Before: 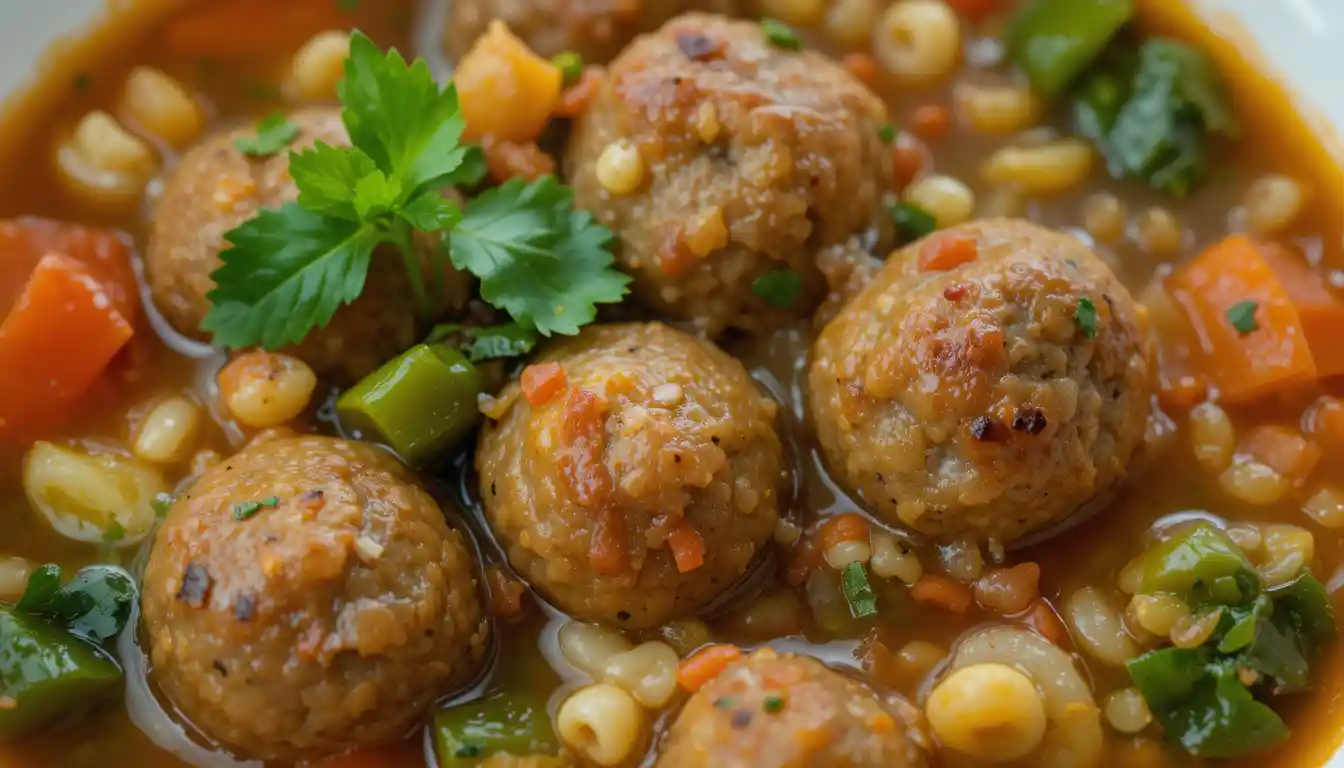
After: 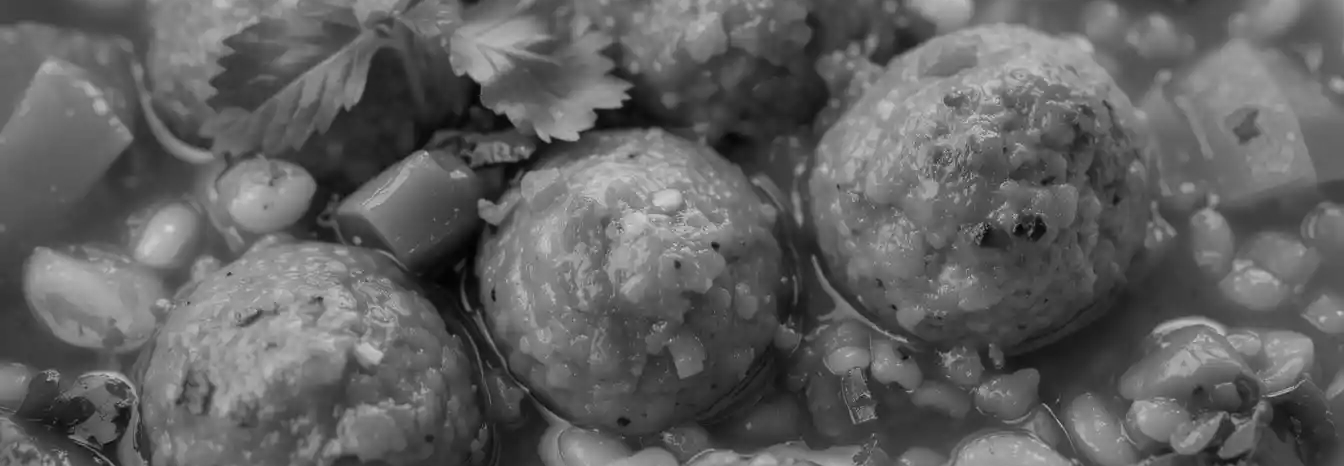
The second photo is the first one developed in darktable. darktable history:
crop and rotate: top 25.357%, bottom 13.942%
monochrome: on, module defaults
